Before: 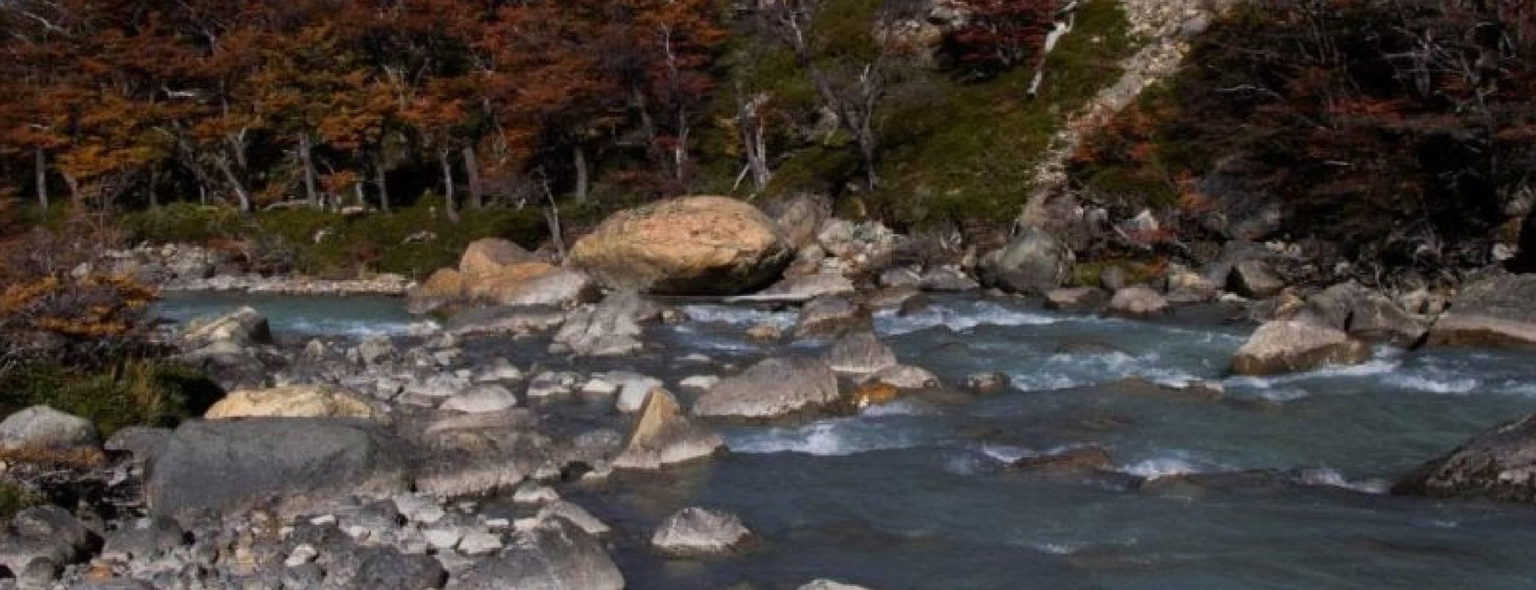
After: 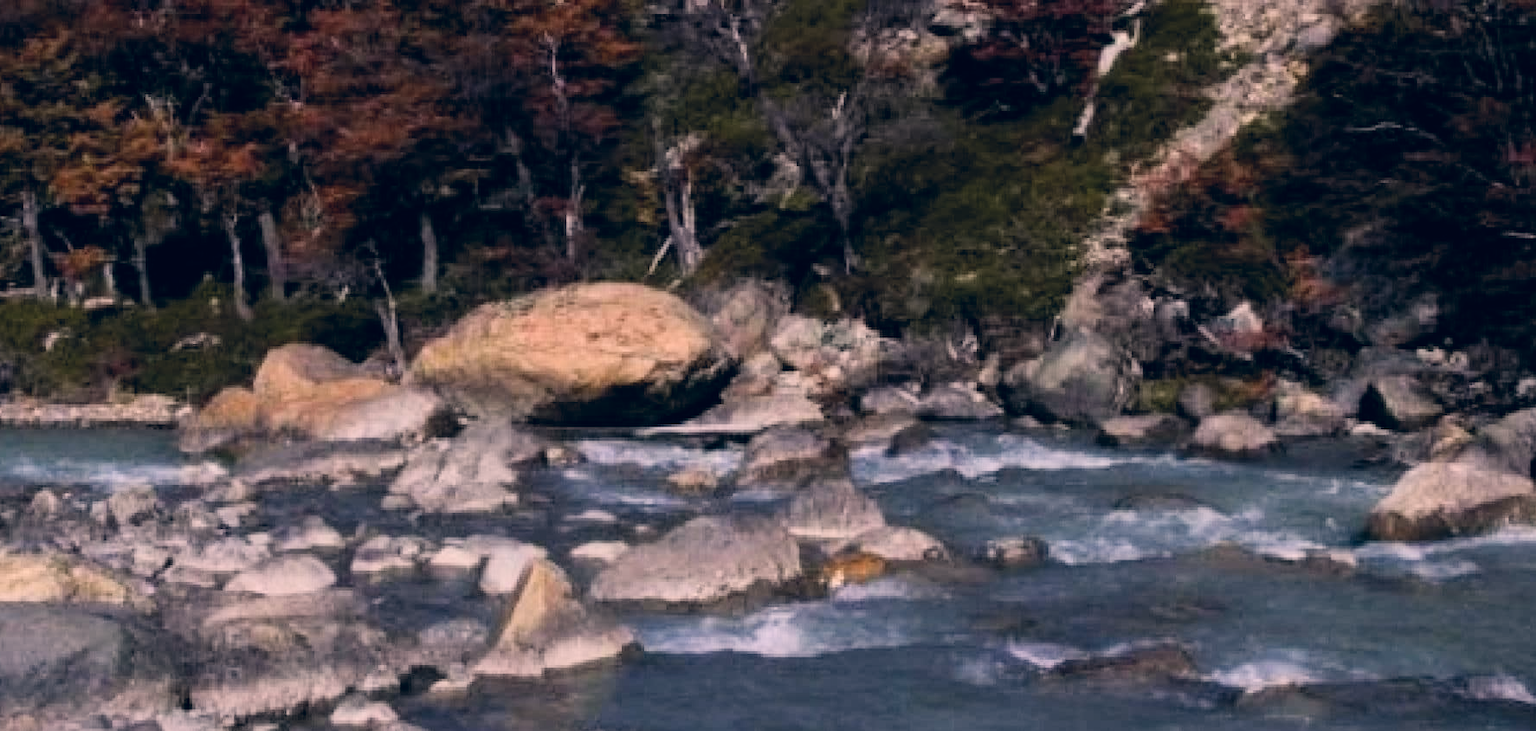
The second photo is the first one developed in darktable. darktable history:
crop: left 18.479%, right 12.2%, bottom 13.971%
color correction: highlights a* 14.46, highlights b* 5.85, shadows a* -5.53, shadows b* -15.24, saturation 0.85
filmic rgb: white relative exposure 3.9 EV, hardness 4.26
contrast brightness saturation: contrast 0.2, brightness 0.16, saturation 0.22
